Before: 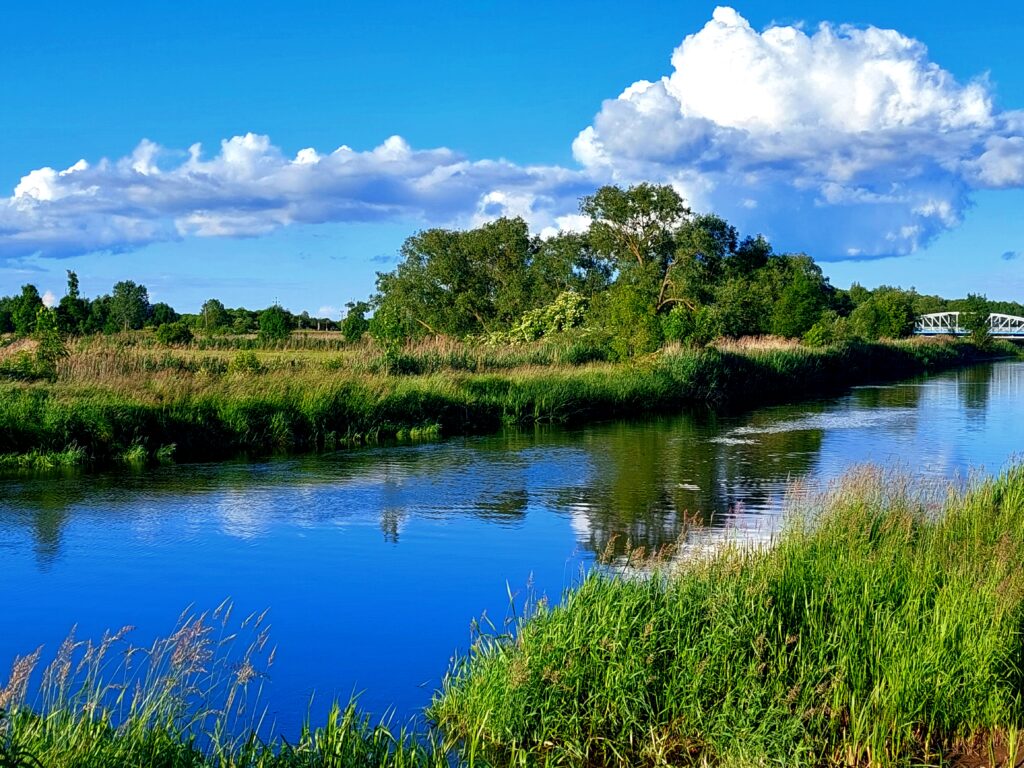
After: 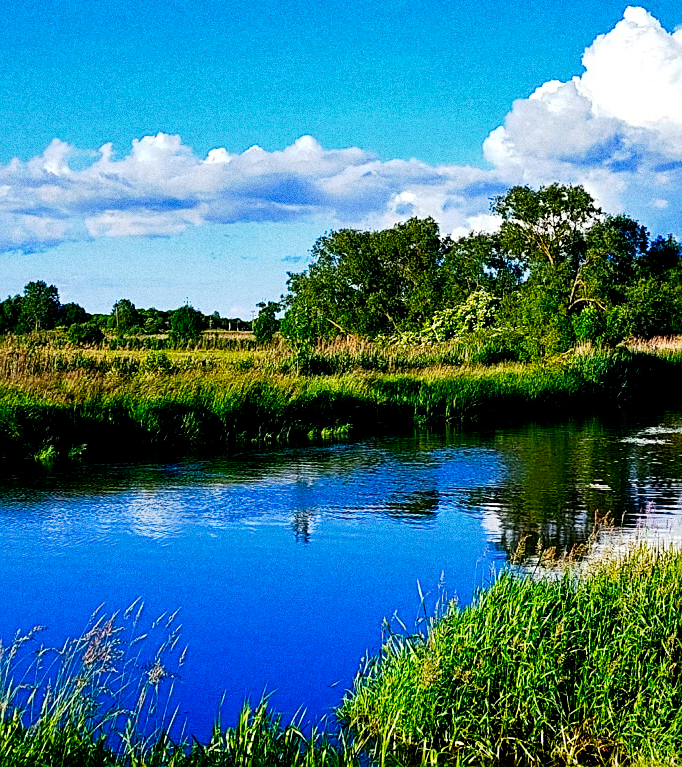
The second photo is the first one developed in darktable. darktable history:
tone curve: curves: ch0 [(0, 0) (0.003, 0.001) (0.011, 0.001) (0.025, 0.001) (0.044, 0.001) (0.069, 0.003) (0.1, 0.007) (0.136, 0.013) (0.177, 0.032) (0.224, 0.083) (0.277, 0.157) (0.335, 0.237) (0.399, 0.334) (0.468, 0.446) (0.543, 0.562) (0.623, 0.683) (0.709, 0.801) (0.801, 0.869) (0.898, 0.918) (1, 1)], preserve colors none
grain: coarseness 0.09 ISO, strength 40%
crop and rotate: left 8.786%, right 24.548%
sharpen: on, module defaults
